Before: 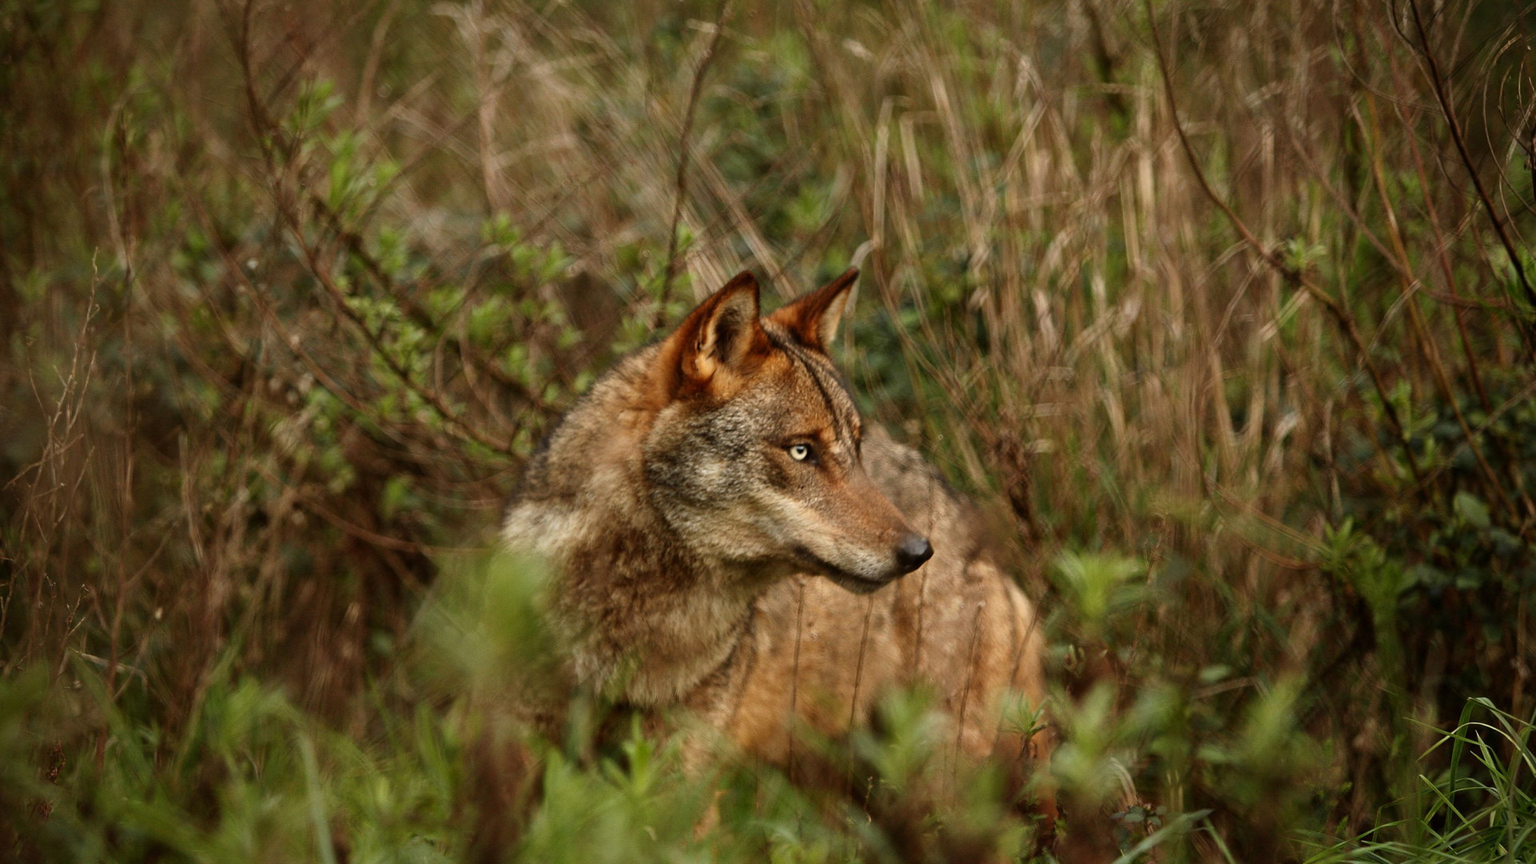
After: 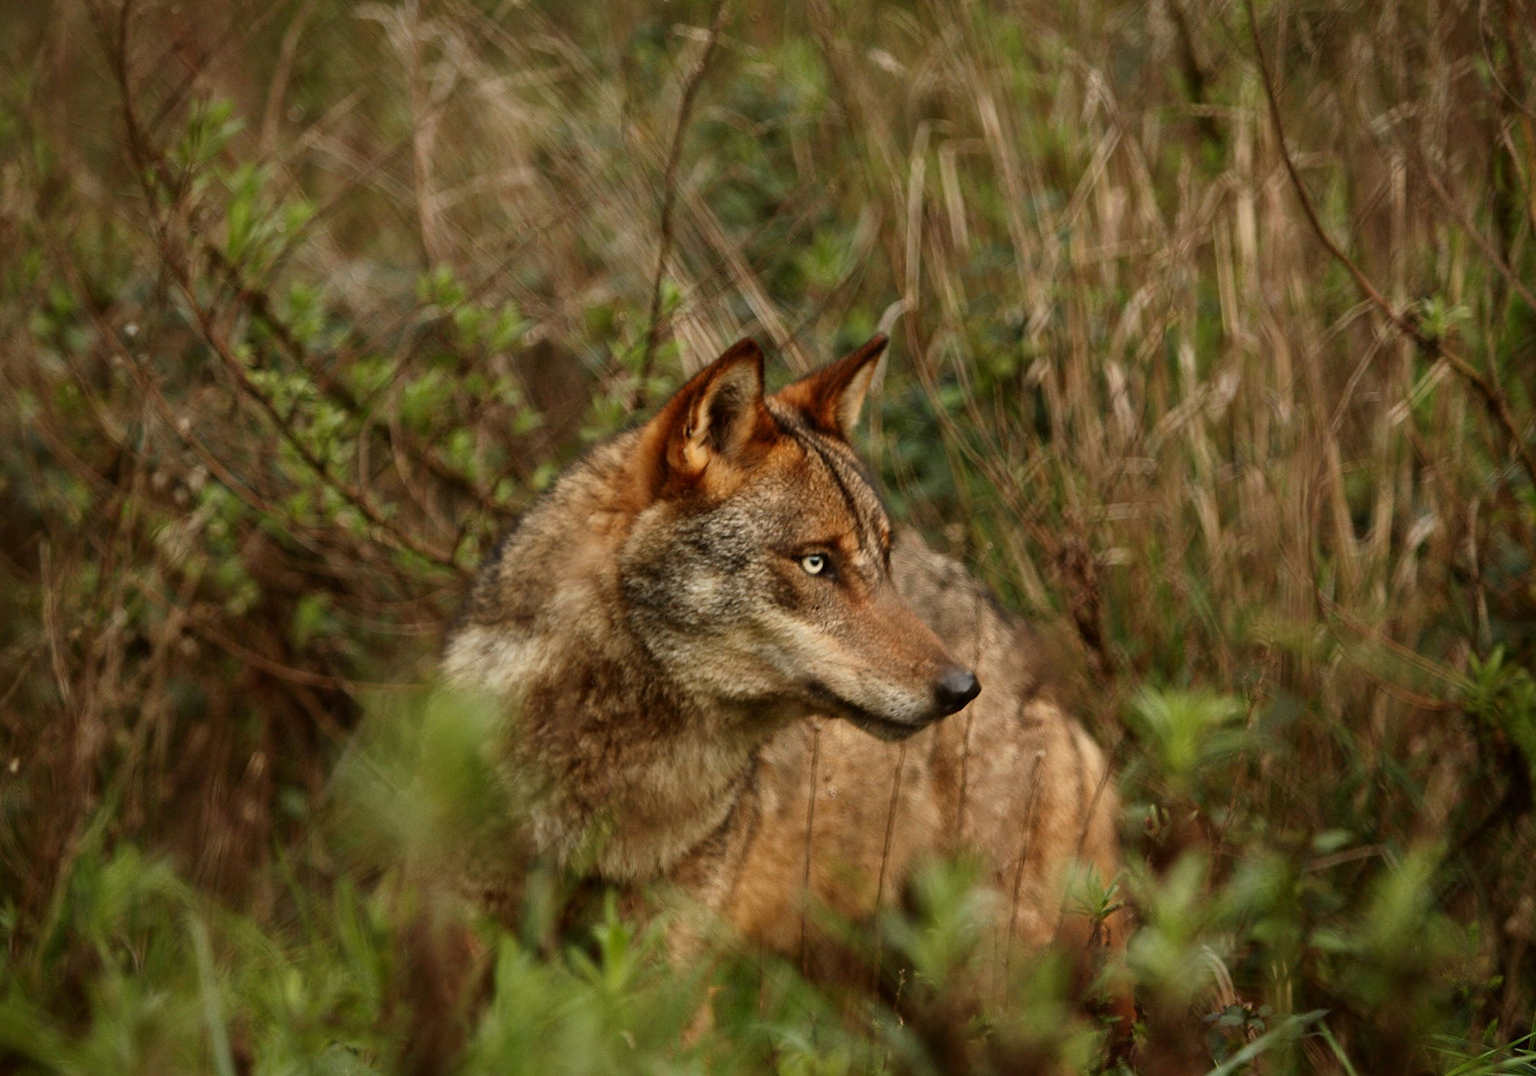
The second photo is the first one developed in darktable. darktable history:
crop and rotate: left 9.597%, right 10.195%
shadows and highlights: shadows -20, white point adjustment -2, highlights -35
